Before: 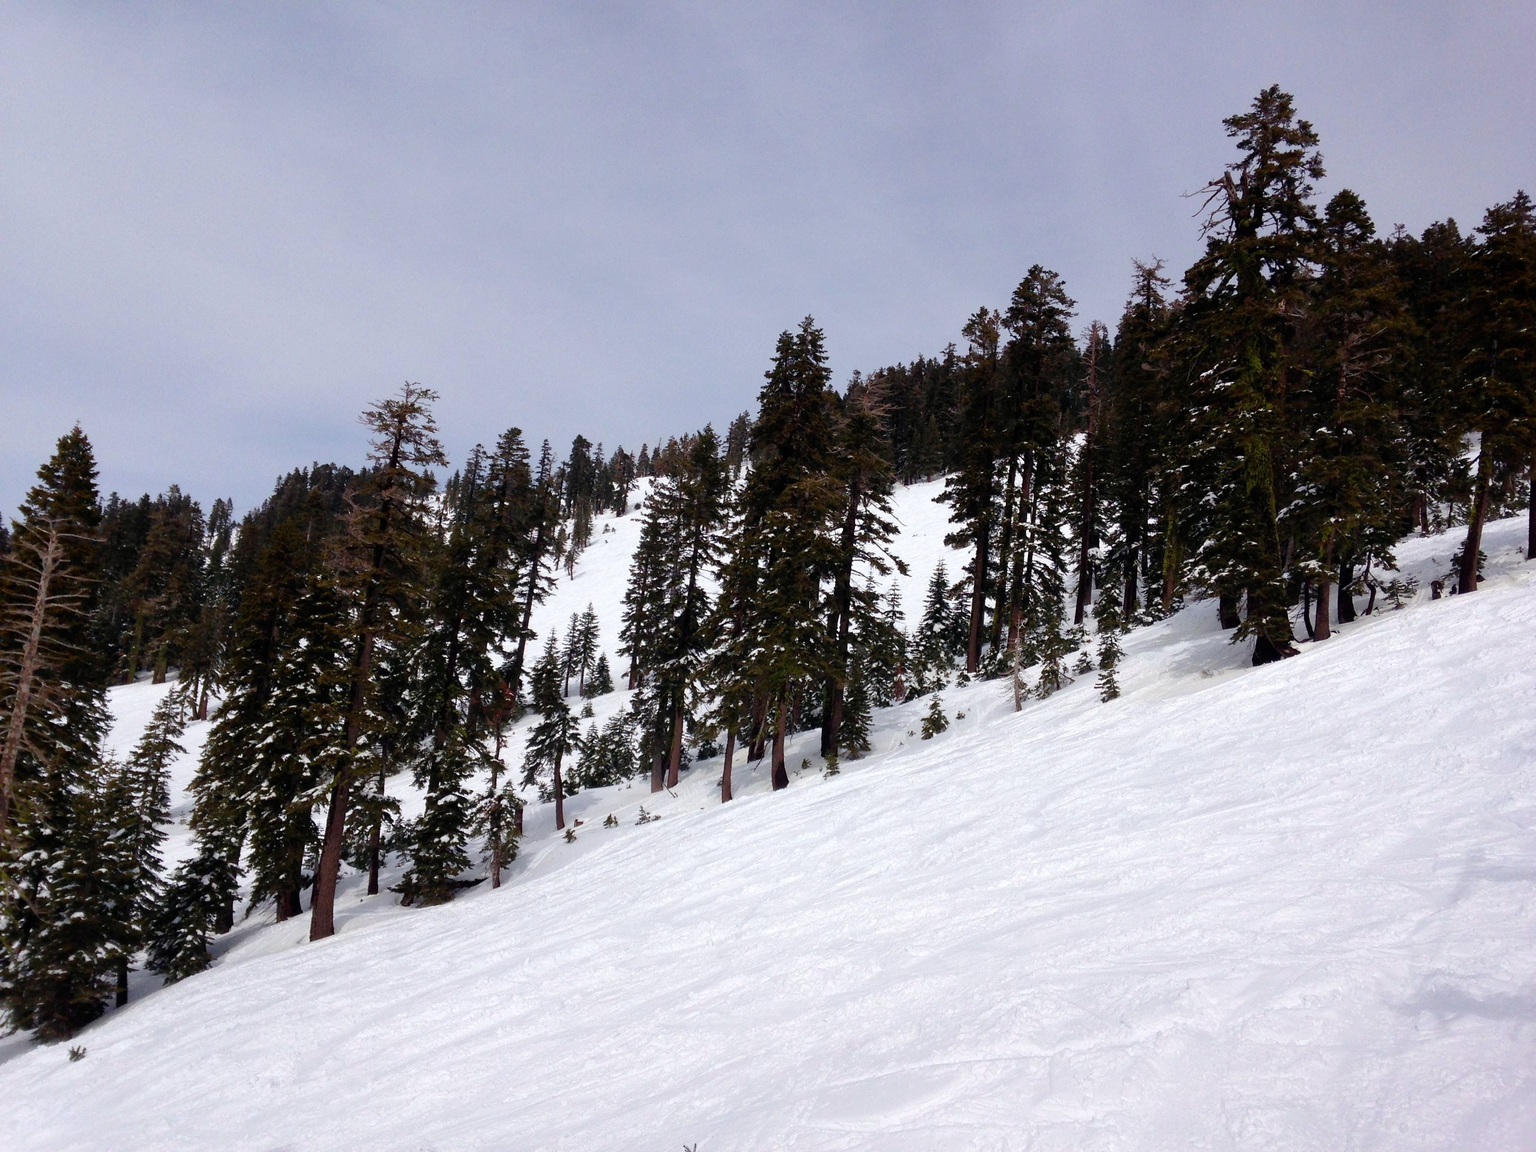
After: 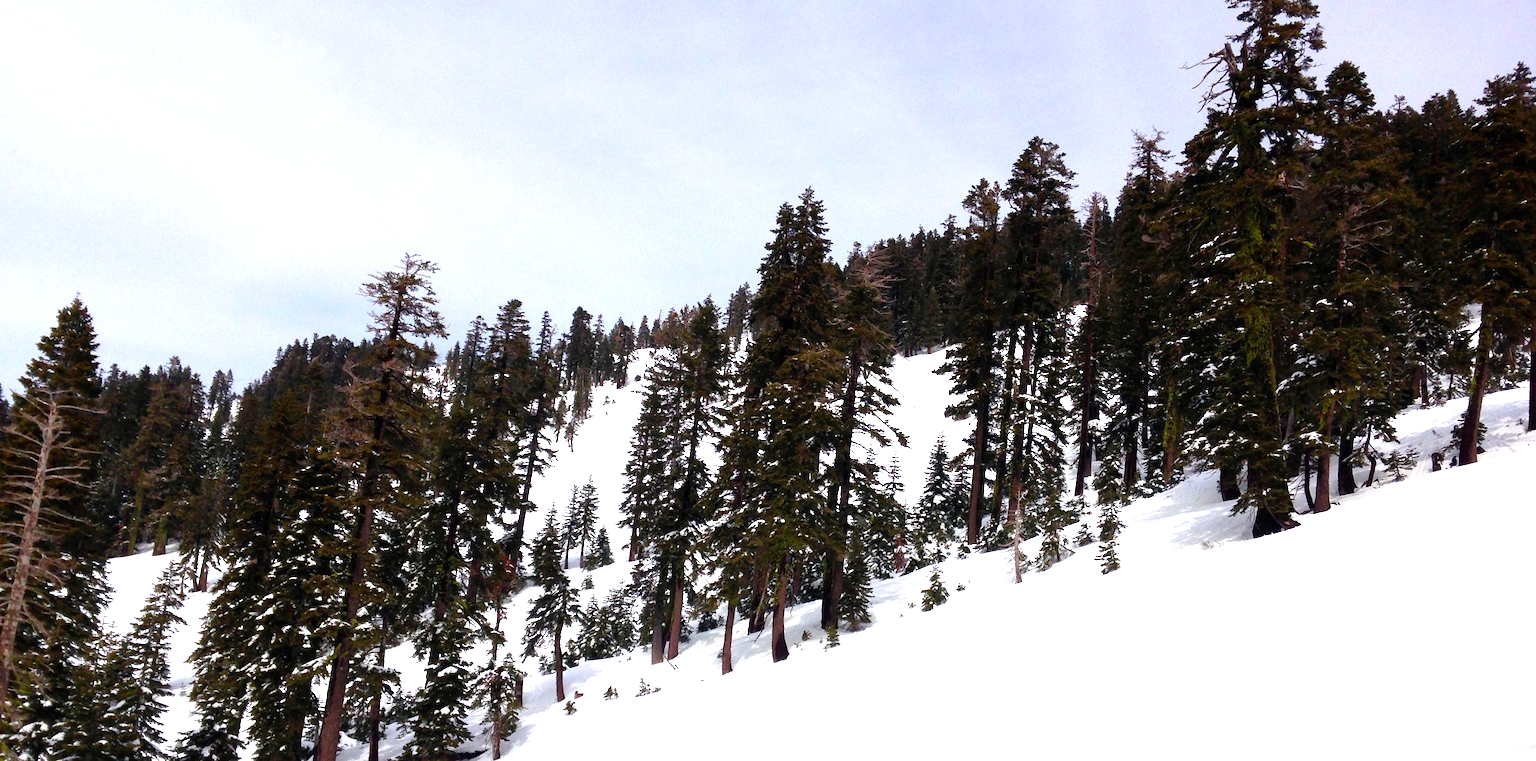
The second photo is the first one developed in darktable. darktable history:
color balance rgb: perceptual saturation grading › global saturation 0.787%, perceptual brilliance grading › global brilliance 29.709%
crop: top 11.16%, bottom 22.73%
